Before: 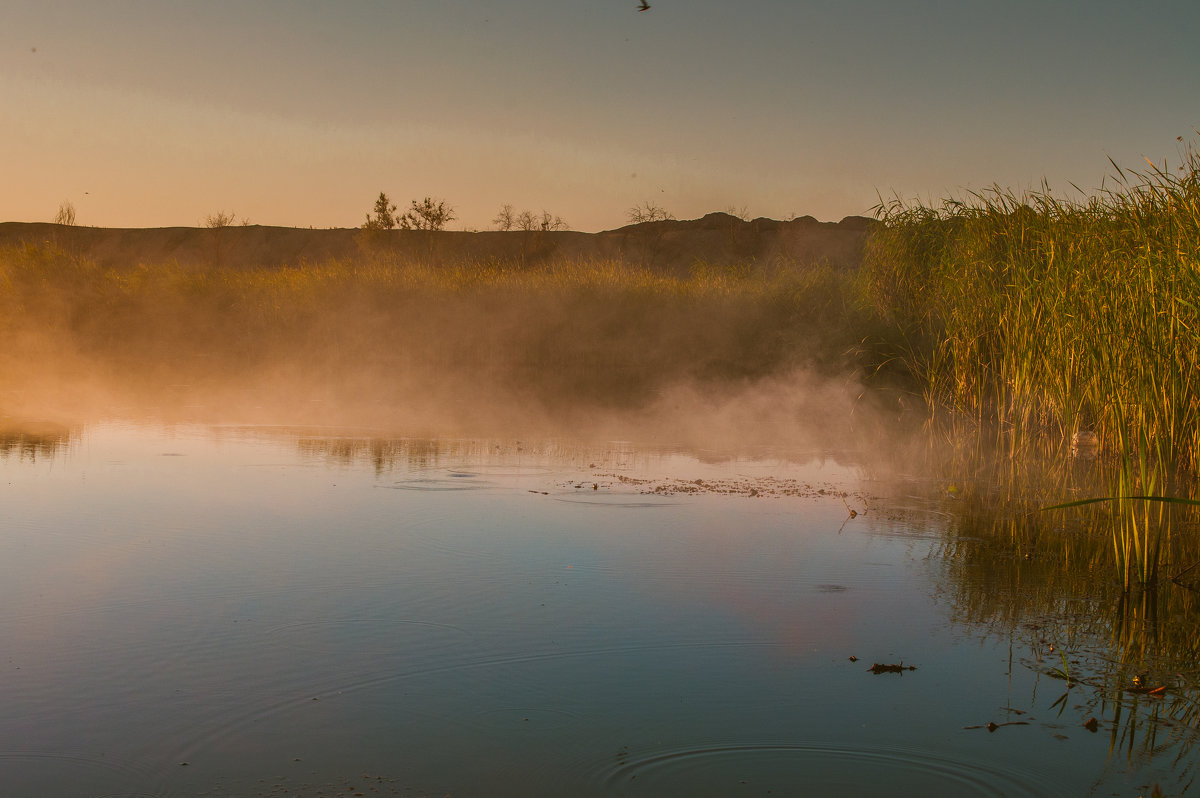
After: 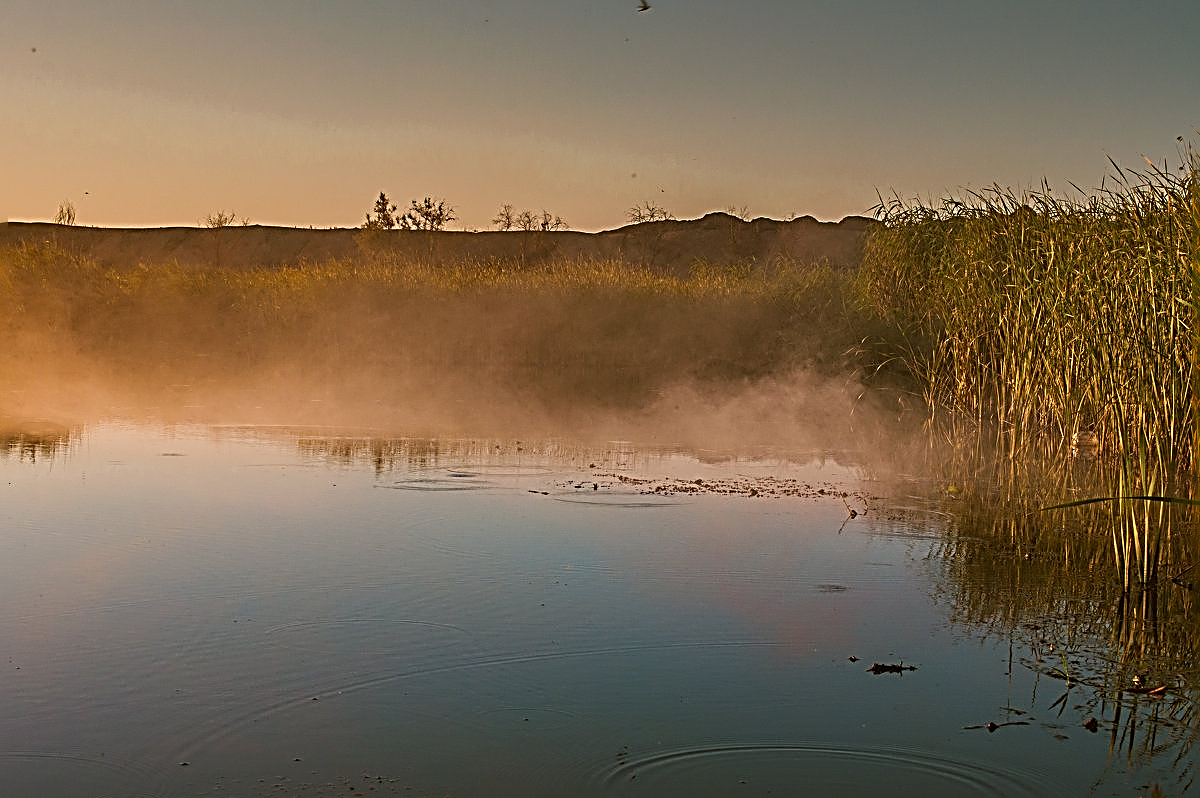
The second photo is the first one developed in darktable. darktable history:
sharpen: radius 3.143, amount 1.716
